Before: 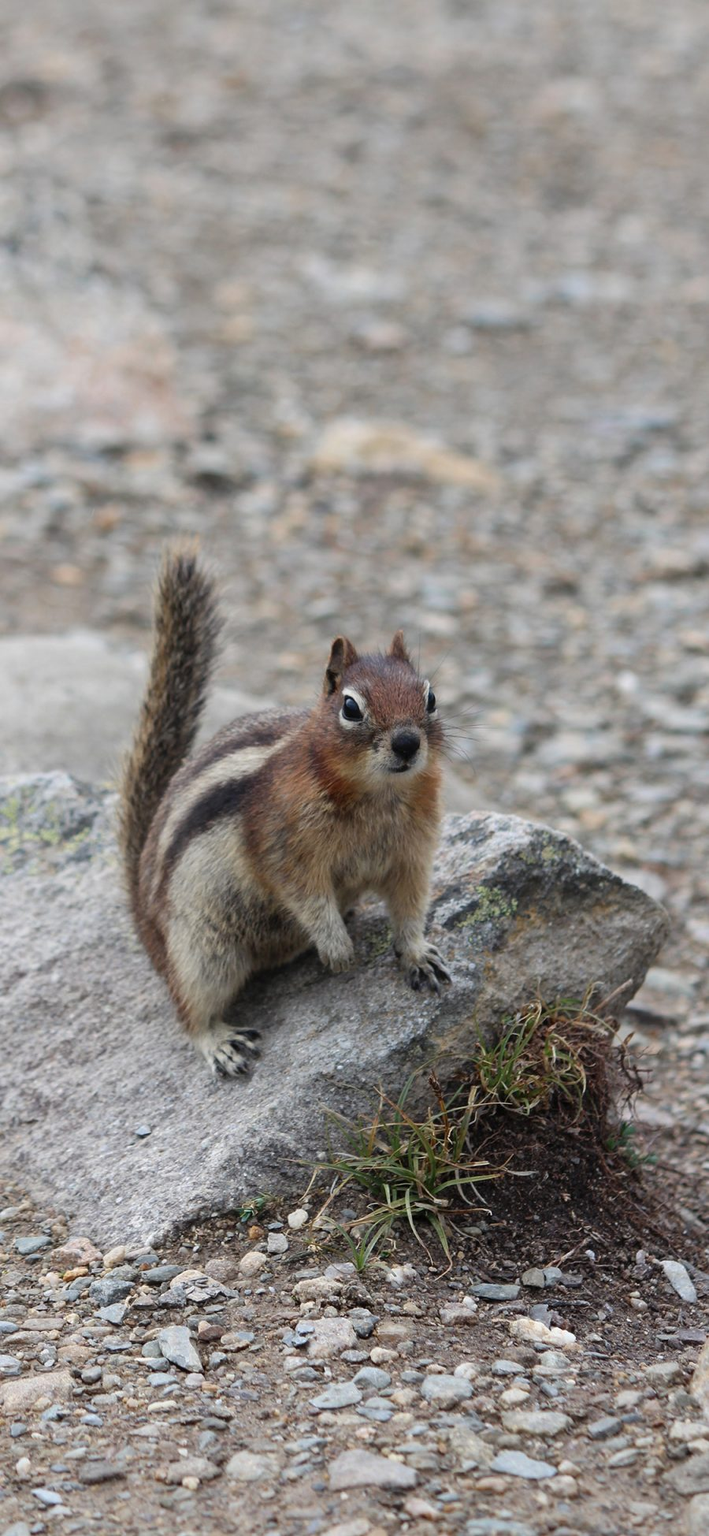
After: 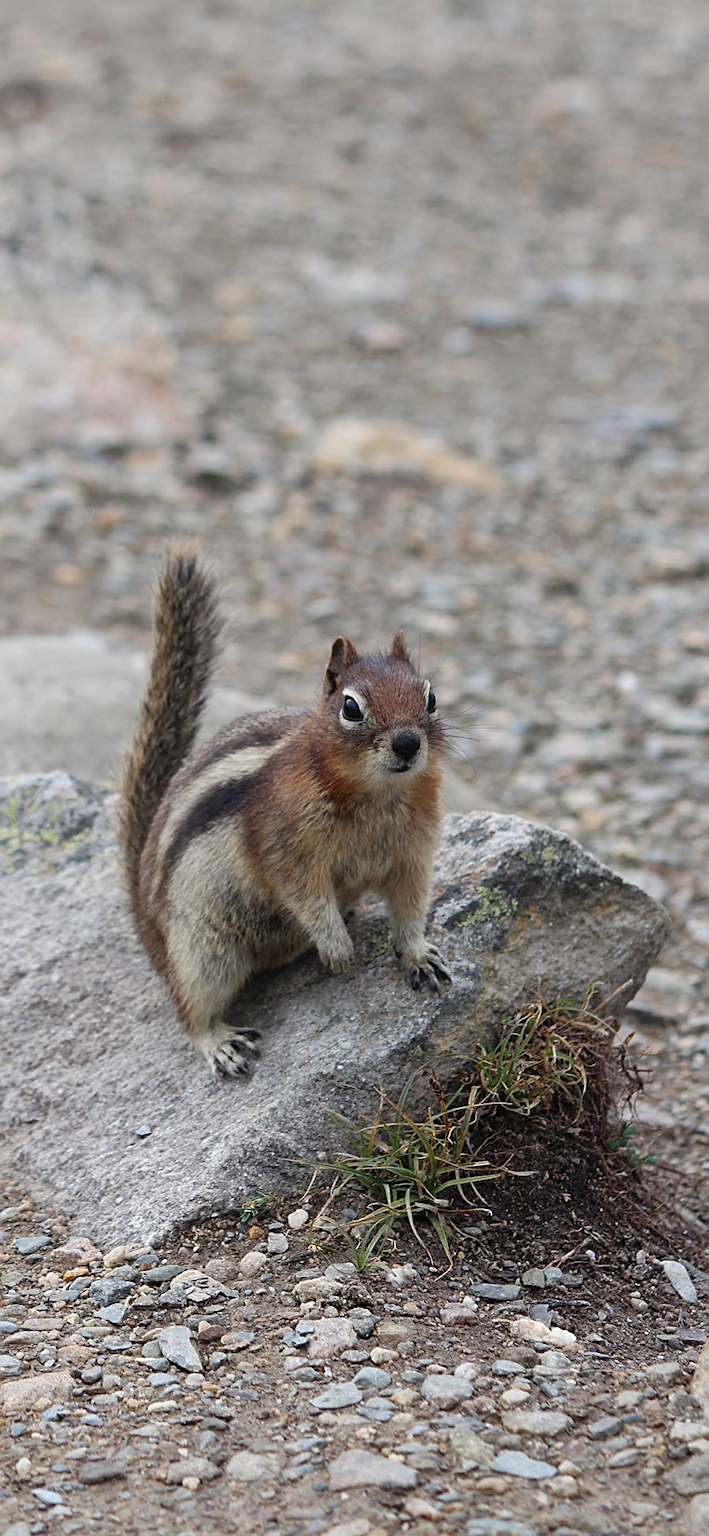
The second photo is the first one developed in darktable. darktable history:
sharpen: on, module defaults
shadows and highlights: shadows 32.13, highlights -31.39, soften with gaussian
tone equalizer: on, module defaults
